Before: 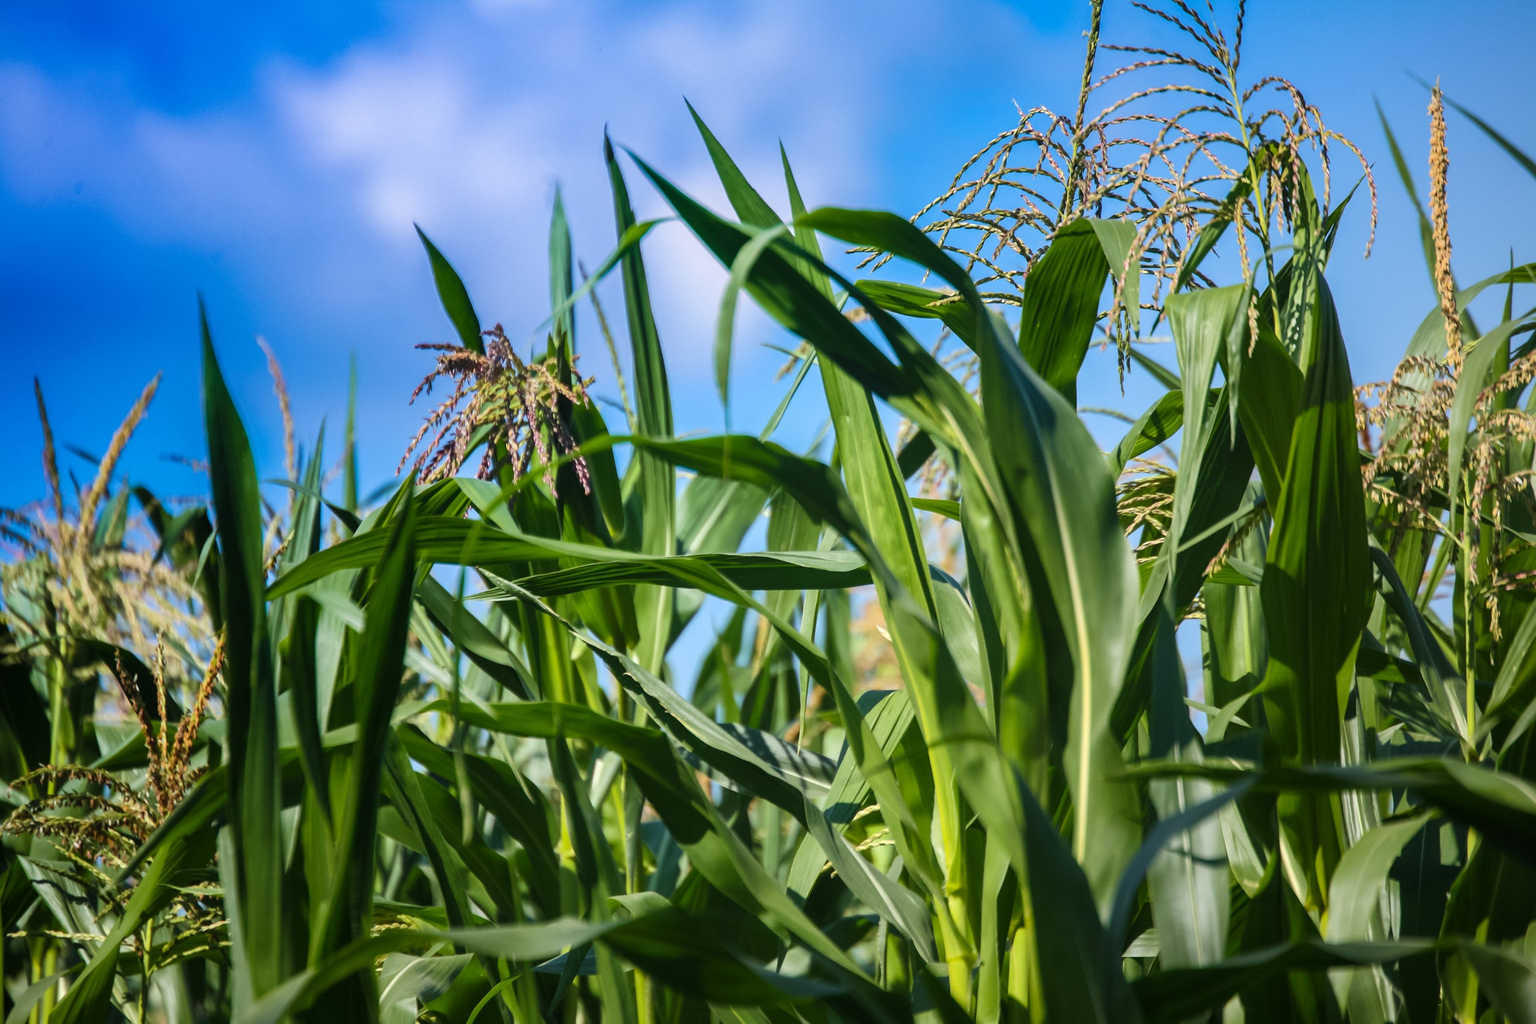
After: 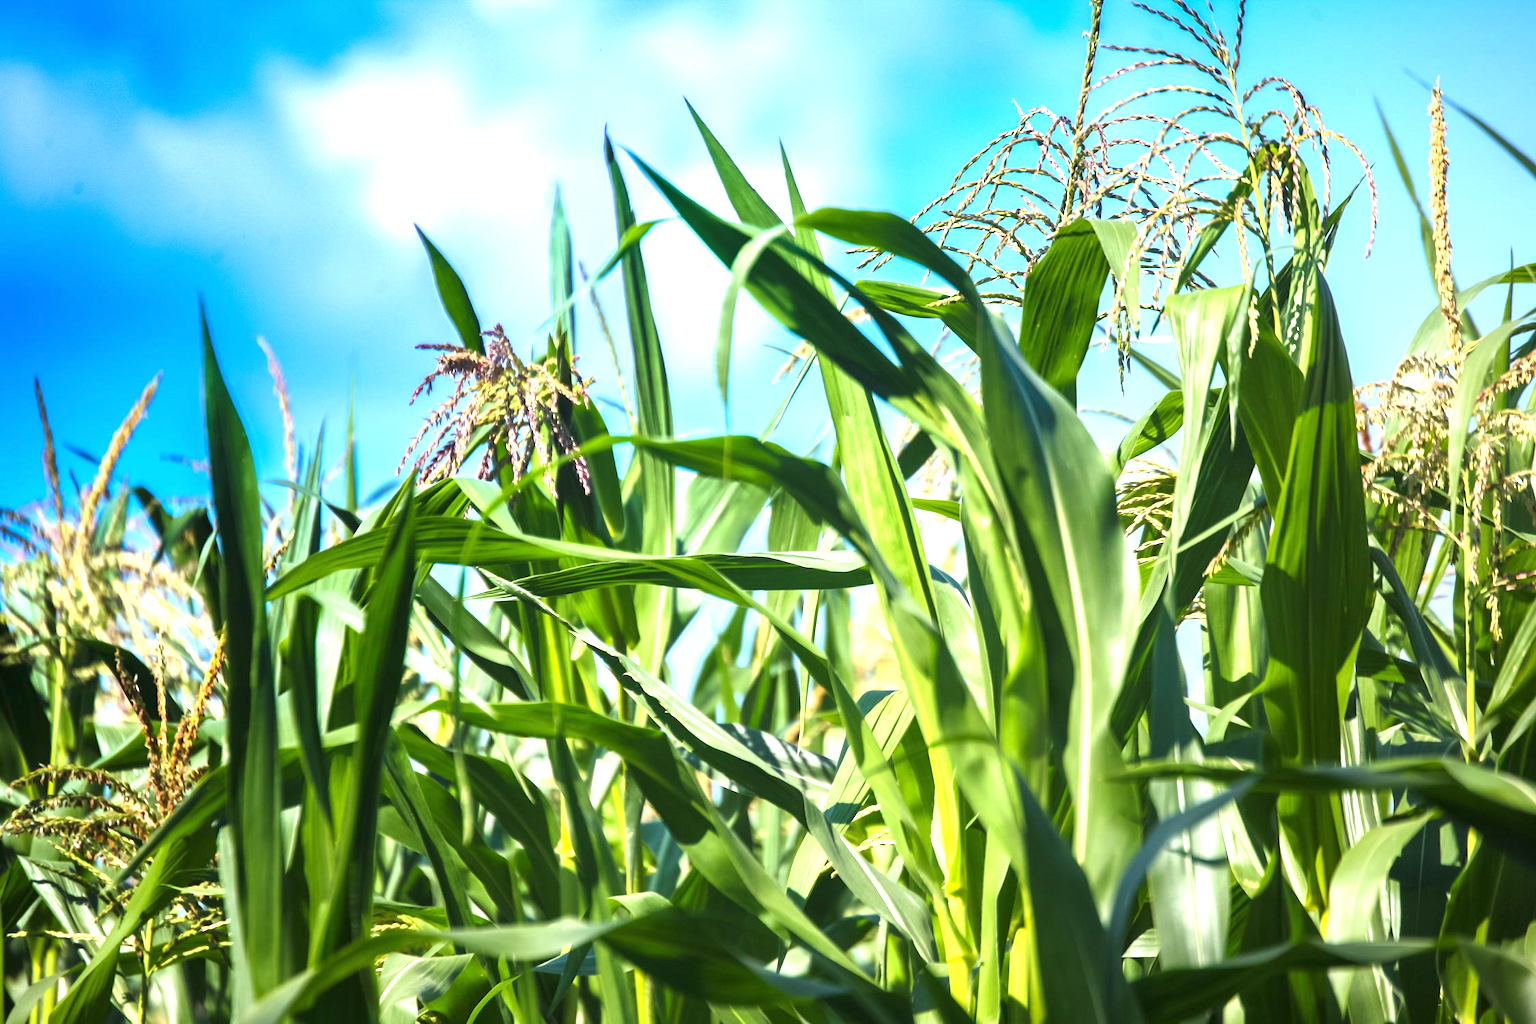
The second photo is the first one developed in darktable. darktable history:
exposure: black level correction 0, exposure 1.379 EV, compensate exposure bias true, compensate highlight preservation false
